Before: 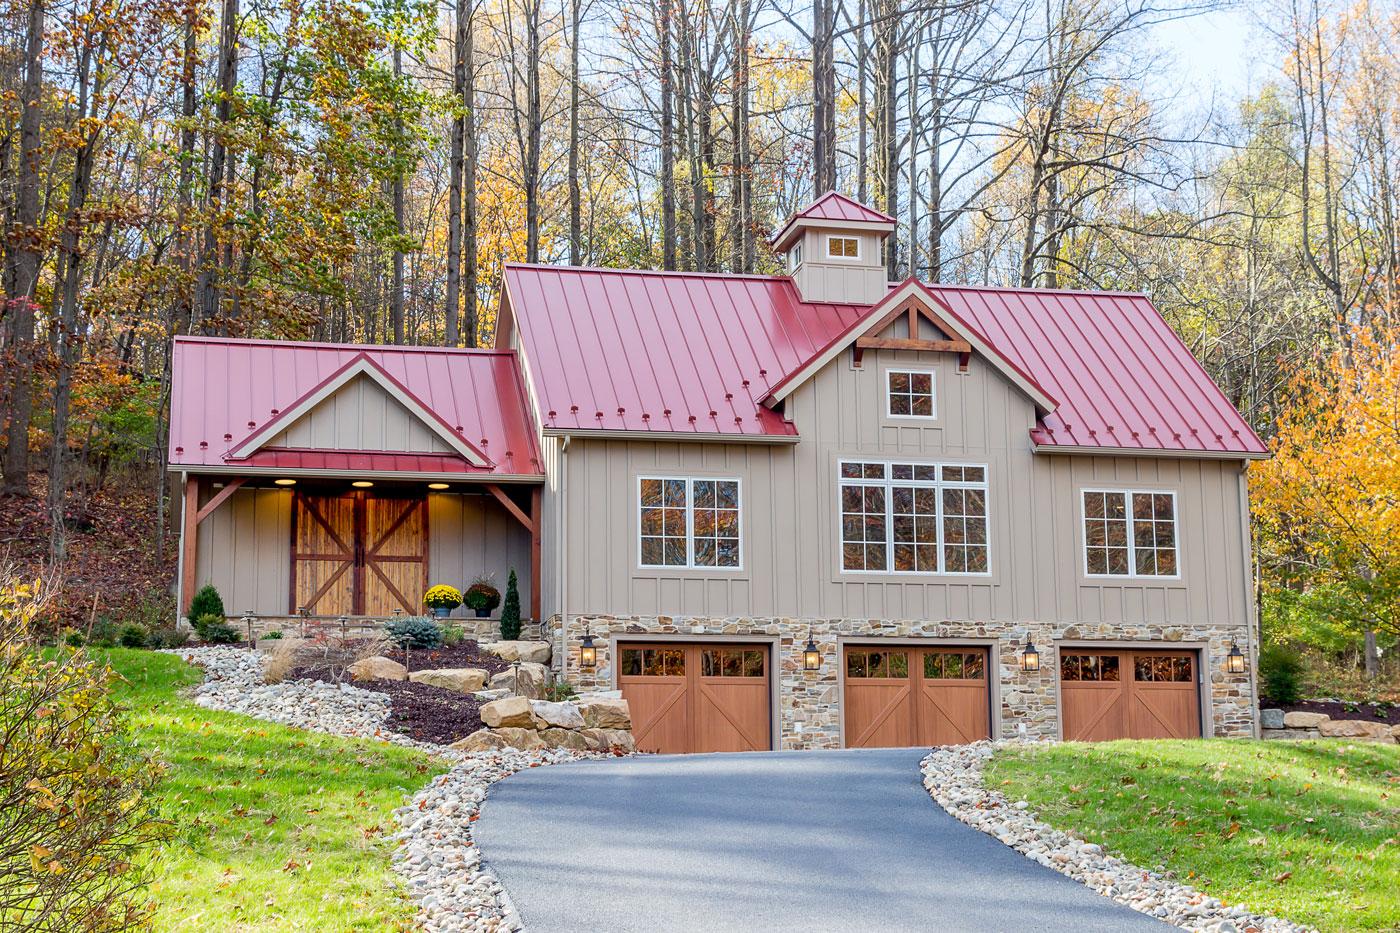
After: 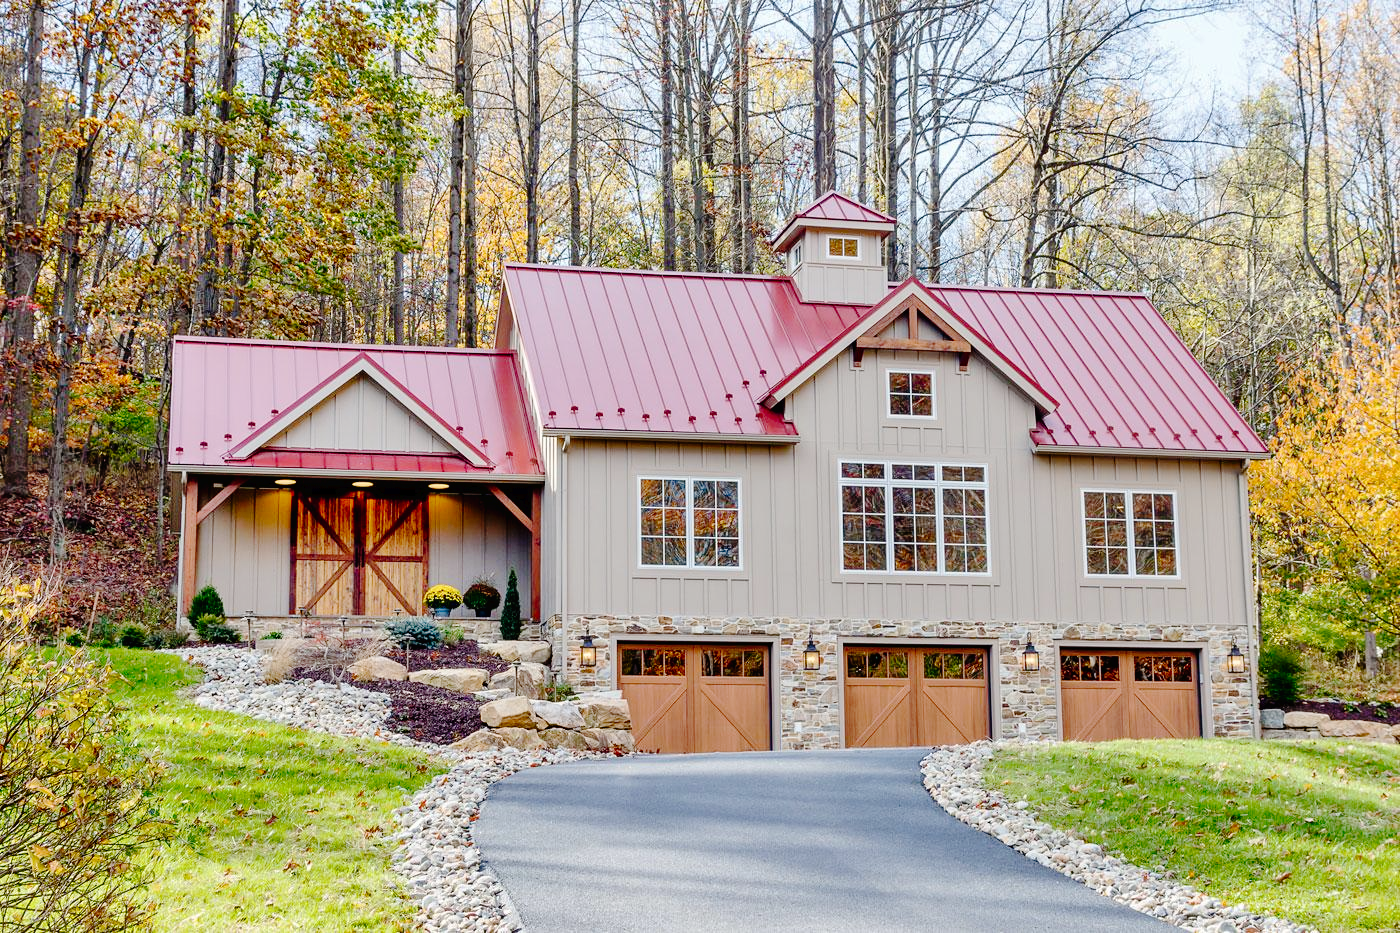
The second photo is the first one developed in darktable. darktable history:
shadows and highlights: soften with gaussian
tone curve: curves: ch0 [(0, 0) (0.003, 0.013) (0.011, 0.012) (0.025, 0.011) (0.044, 0.016) (0.069, 0.029) (0.1, 0.045) (0.136, 0.074) (0.177, 0.123) (0.224, 0.207) (0.277, 0.313) (0.335, 0.414) (0.399, 0.509) (0.468, 0.599) (0.543, 0.663) (0.623, 0.728) (0.709, 0.79) (0.801, 0.854) (0.898, 0.925) (1, 1)], preserve colors none
